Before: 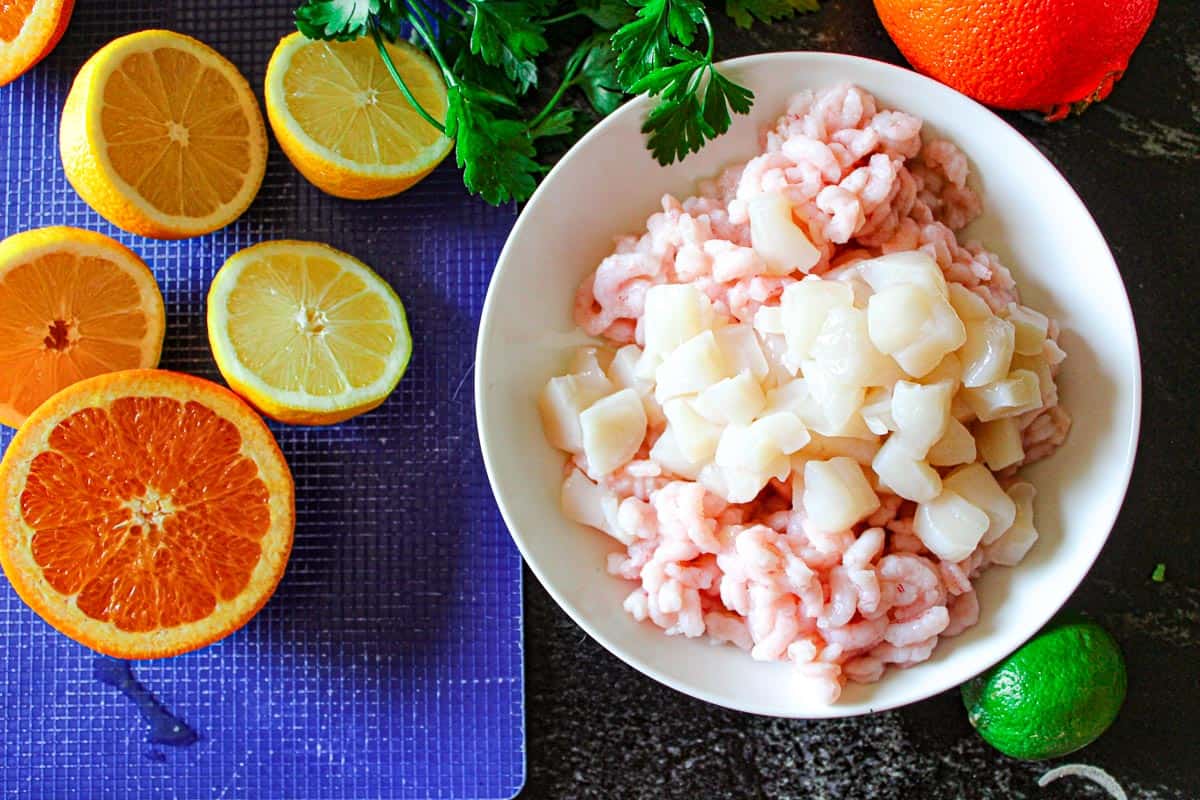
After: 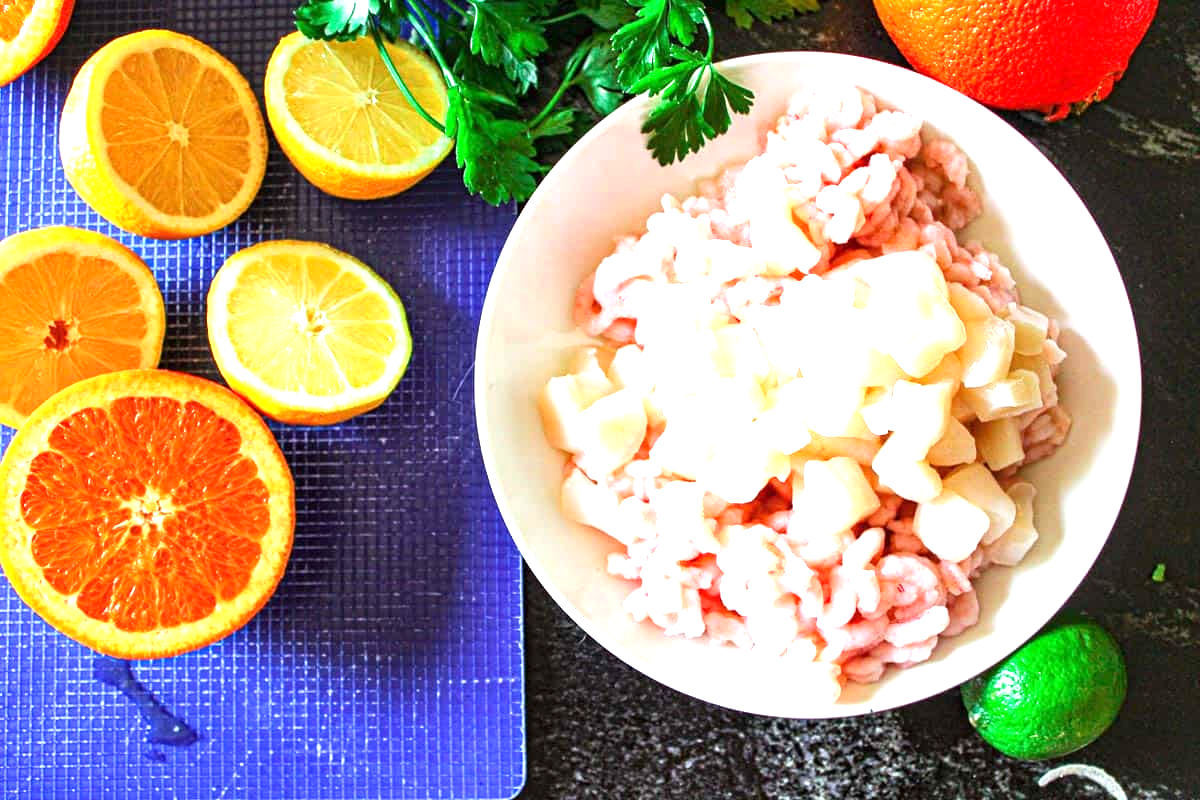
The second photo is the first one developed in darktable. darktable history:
exposure: exposure 1.166 EV, compensate highlight preservation false
